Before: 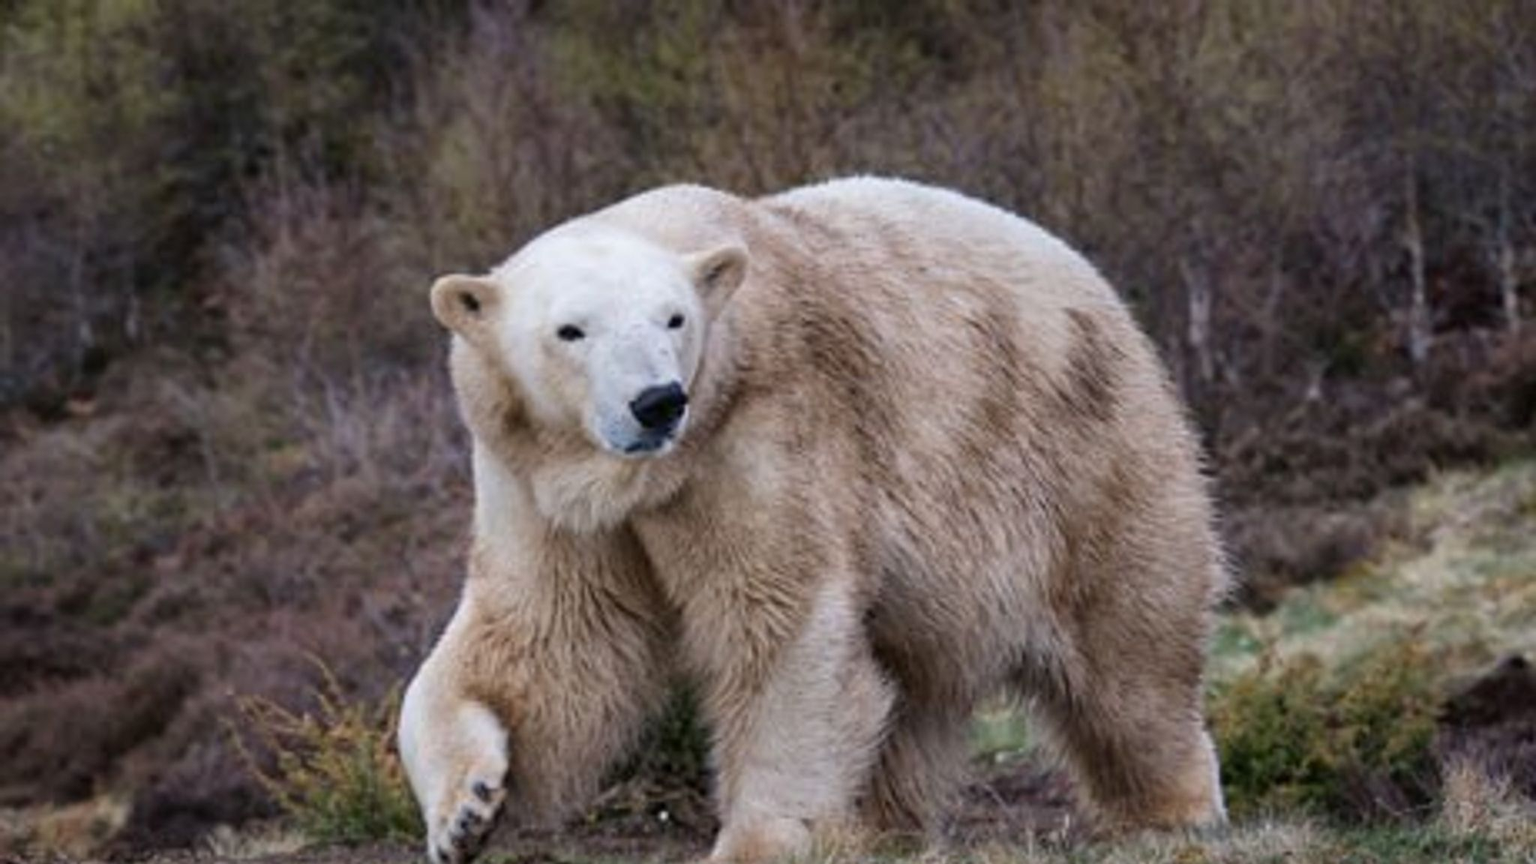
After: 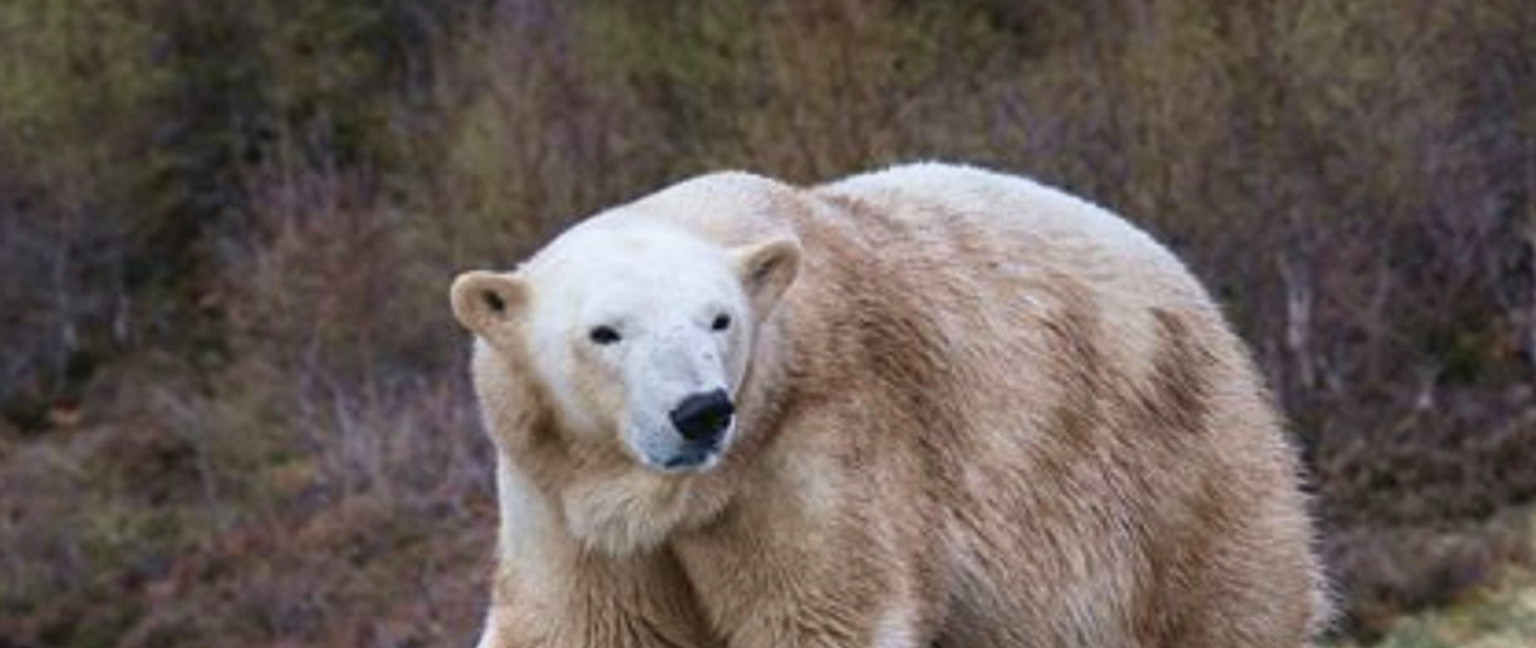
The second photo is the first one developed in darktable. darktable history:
crop: left 1.509%, top 3.452%, right 7.696%, bottom 28.452%
tone curve: curves: ch0 [(0, 0.024) (0.119, 0.146) (0.474, 0.464) (0.718, 0.721) (0.817, 0.839) (1, 0.998)]; ch1 [(0, 0) (0.377, 0.416) (0.439, 0.451) (0.477, 0.477) (0.501, 0.497) (0.538, 0.544) (0.58, 0.602) (0.664, 0.676) (0.783, 0.804) (1, 1)]; ch2 [(0, 0) (0.38, 0.405) (0.463, 0.456) (0.498, 0.497) (0.524, 0.535) (0.578, 0.576) (0.648, 0.665) (1, 1)], color space Lab, independent channels, preserve colors none
